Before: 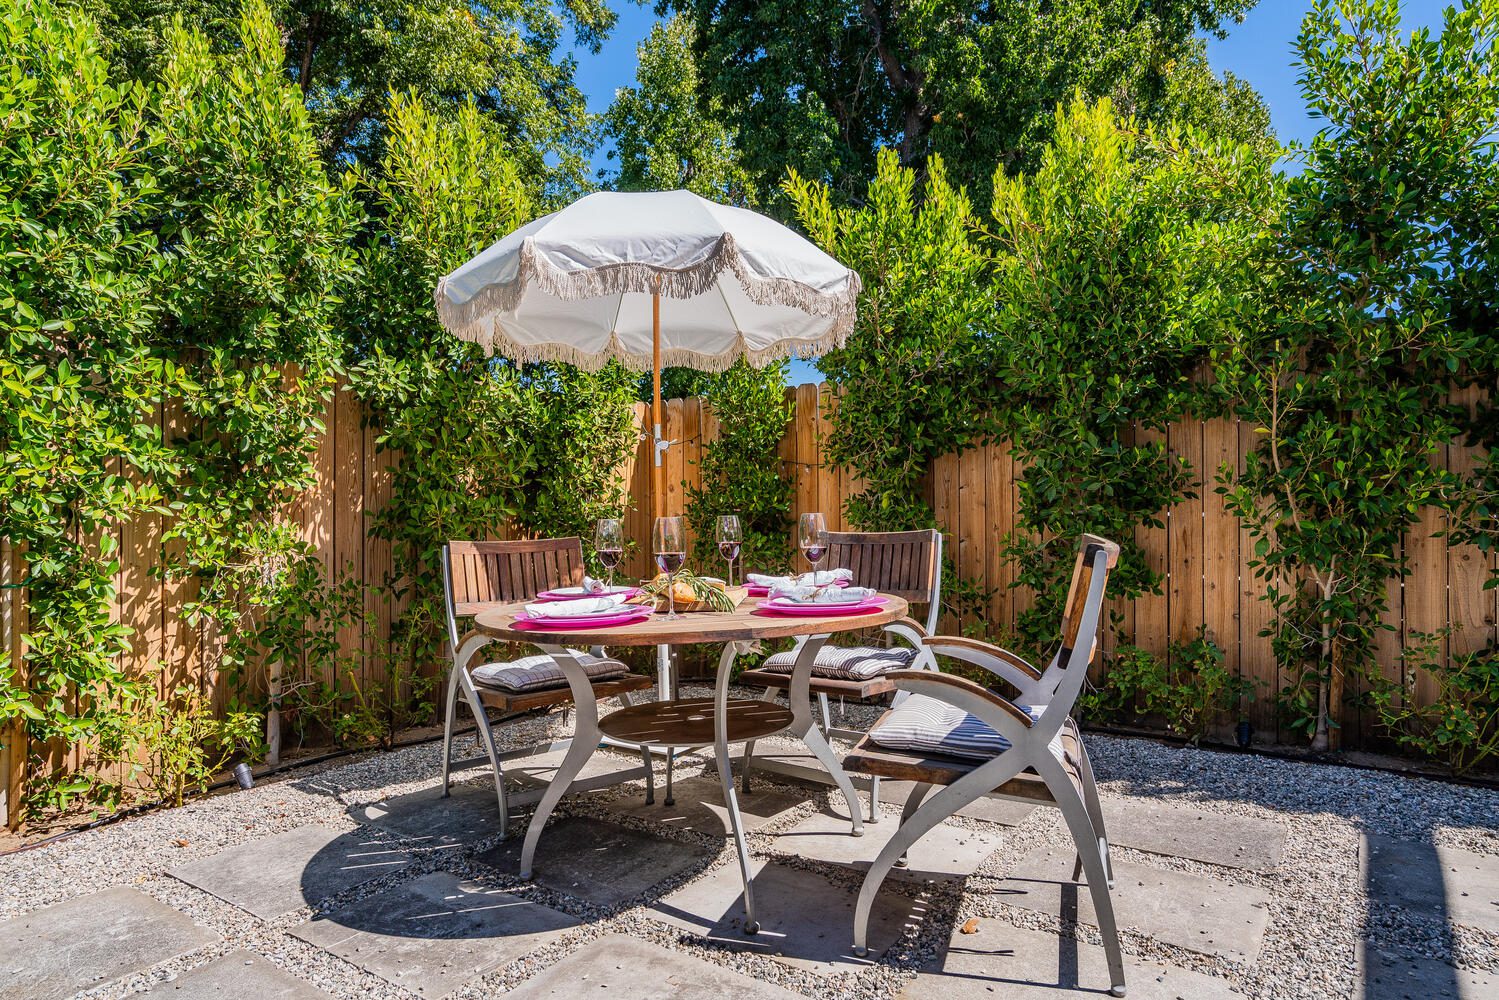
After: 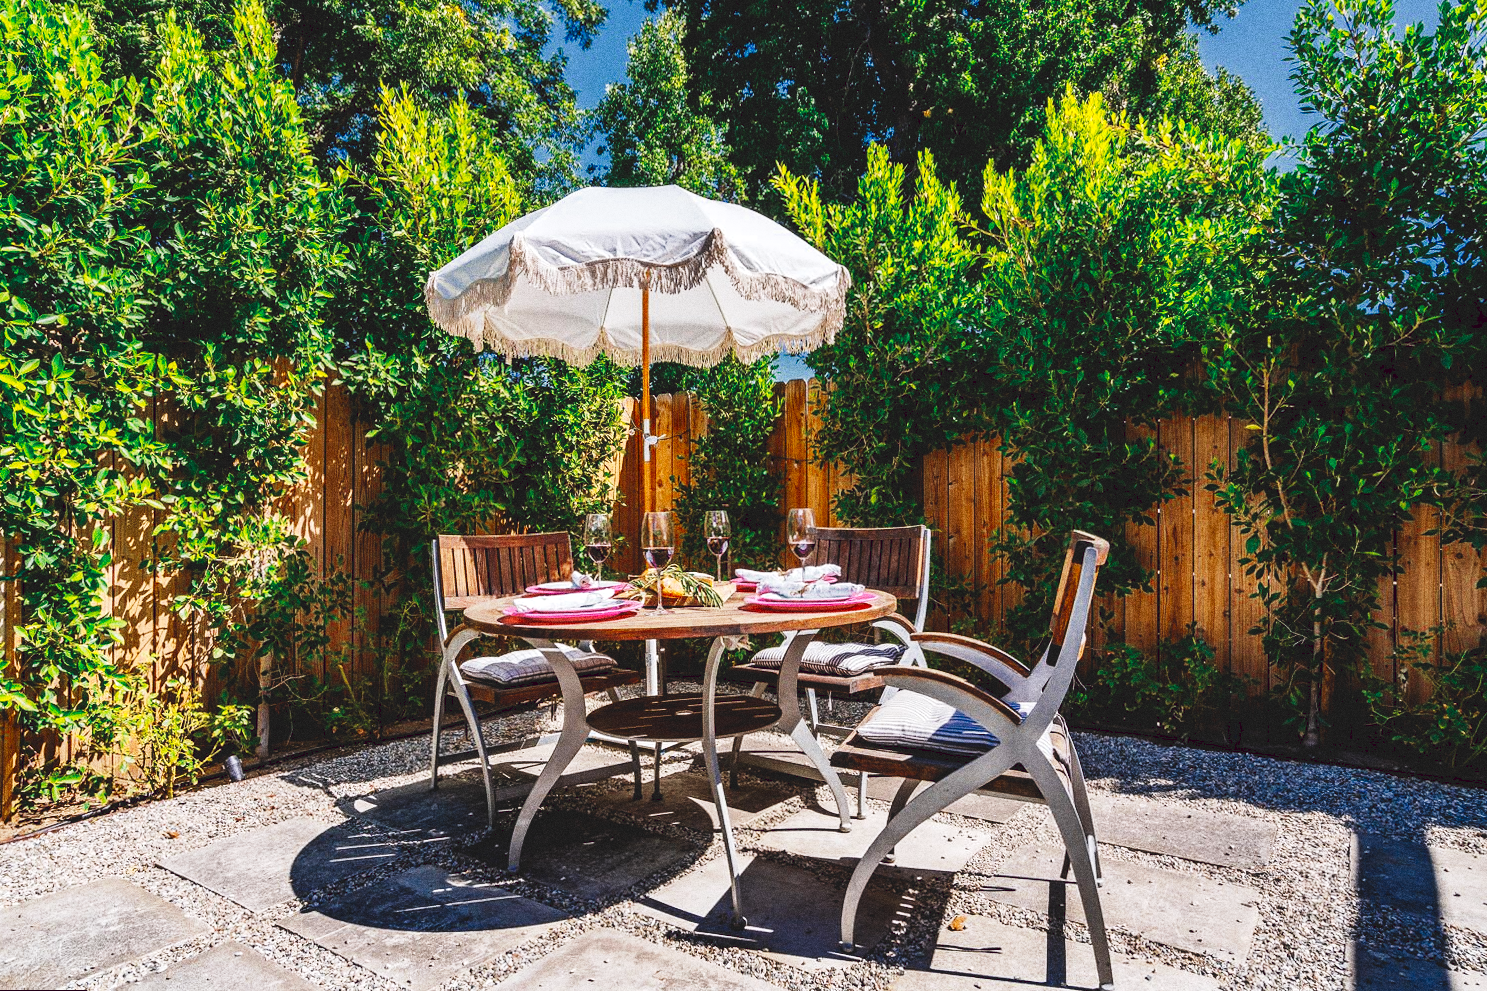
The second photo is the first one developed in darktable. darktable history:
tone curve: curves: ch0 [(0, 0) (0.003, 0.103) (0.011, 0.103) (0.025, 0.105) (0.044, 0.108) (0.069, 0.108) (0.1, 0.111) (0.136, 0.121) (0.177, 0.145) (0.224, 0.174) (0.277, 0.223) (0.335, 0.289) (0.399, 0.374) (0.468, 0.47) (0.543, 0.579) (0.623, 0.687) (0.709, 0.787) (0.801, 0.879) (0.898, 0.942) (1, 1)], preserve colors none
grain: coarseness 0.09 ISO, strength 40%
color zones: curves: ch0 [(0, 0.5) (0.125, 0.4) (0.25, 0.5) (0.375, 0.4) (0.5, 0.4) (0.625, 0.35) (0.75, 0.35) (0.875, 0.5)]; ch1 [(0, 0.35) (0.125, 0.45) (0.25, 0.35) (0.375, 0.35) (0.5, 0.35) (0.625, 0.35) (0.75, 0.45) (0.875, 0.35)]; ch2 [(0, 0.6) (0.125, 0.5) (0.25, 0.5) (0.375, 0.6) (0.5, 0.6) (0.625, 0.5) (0.75, 0.5) (0.875, 0.5)]
rotate and perspective: rotation 0.192°, lens shift (horizontal) -0.015, crop left 0.005, crop right 0.996, crop top 0.006, crop bottom 0.99
color balance: lift [1, 1.001, 0.999, 1.001], gamma [1, 1.004, 1.007, 0.993], gain [1, 0.991, 0.987, 1.013], contrast 7.5%, contrast fulcrum 10%, output saturation 115%
